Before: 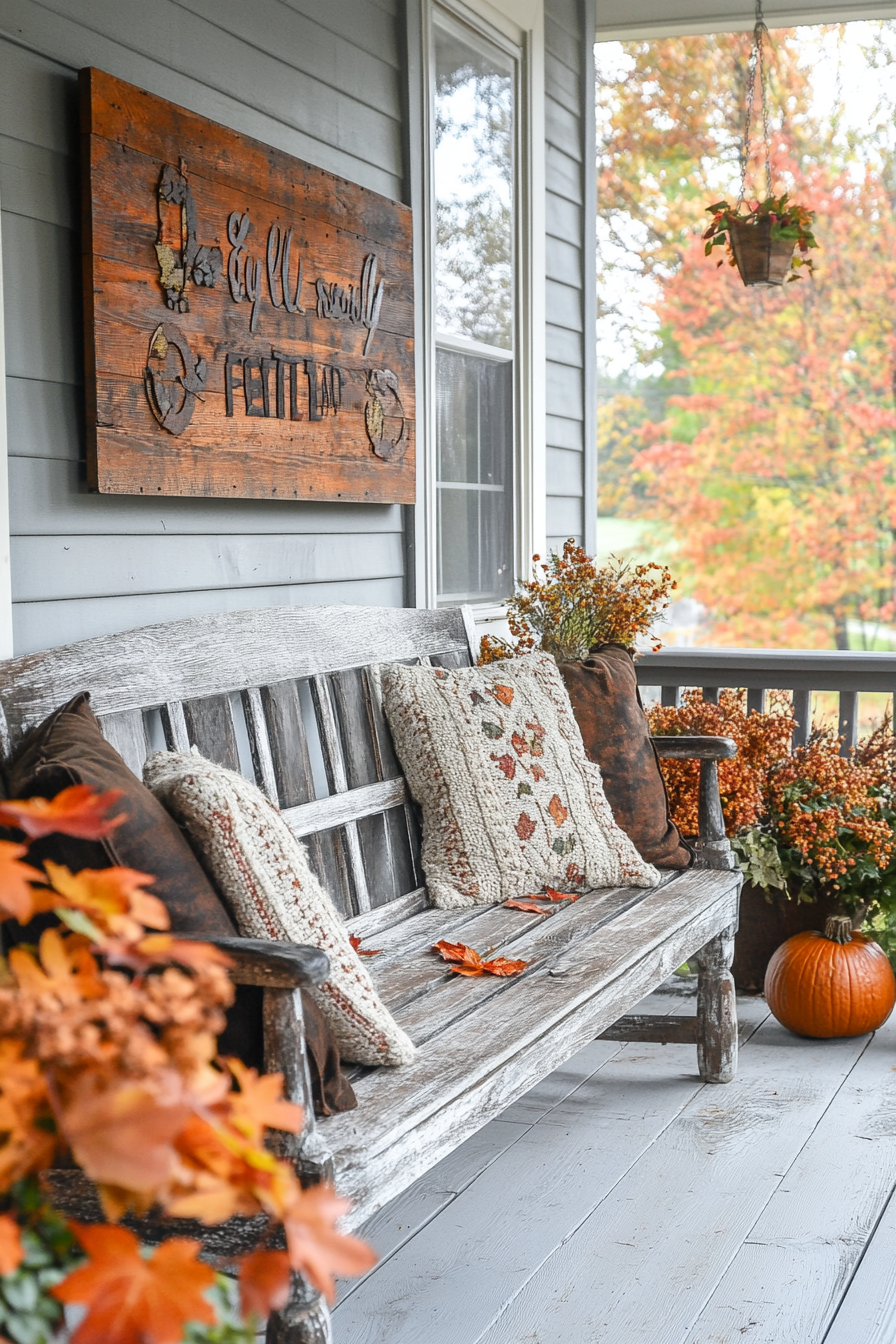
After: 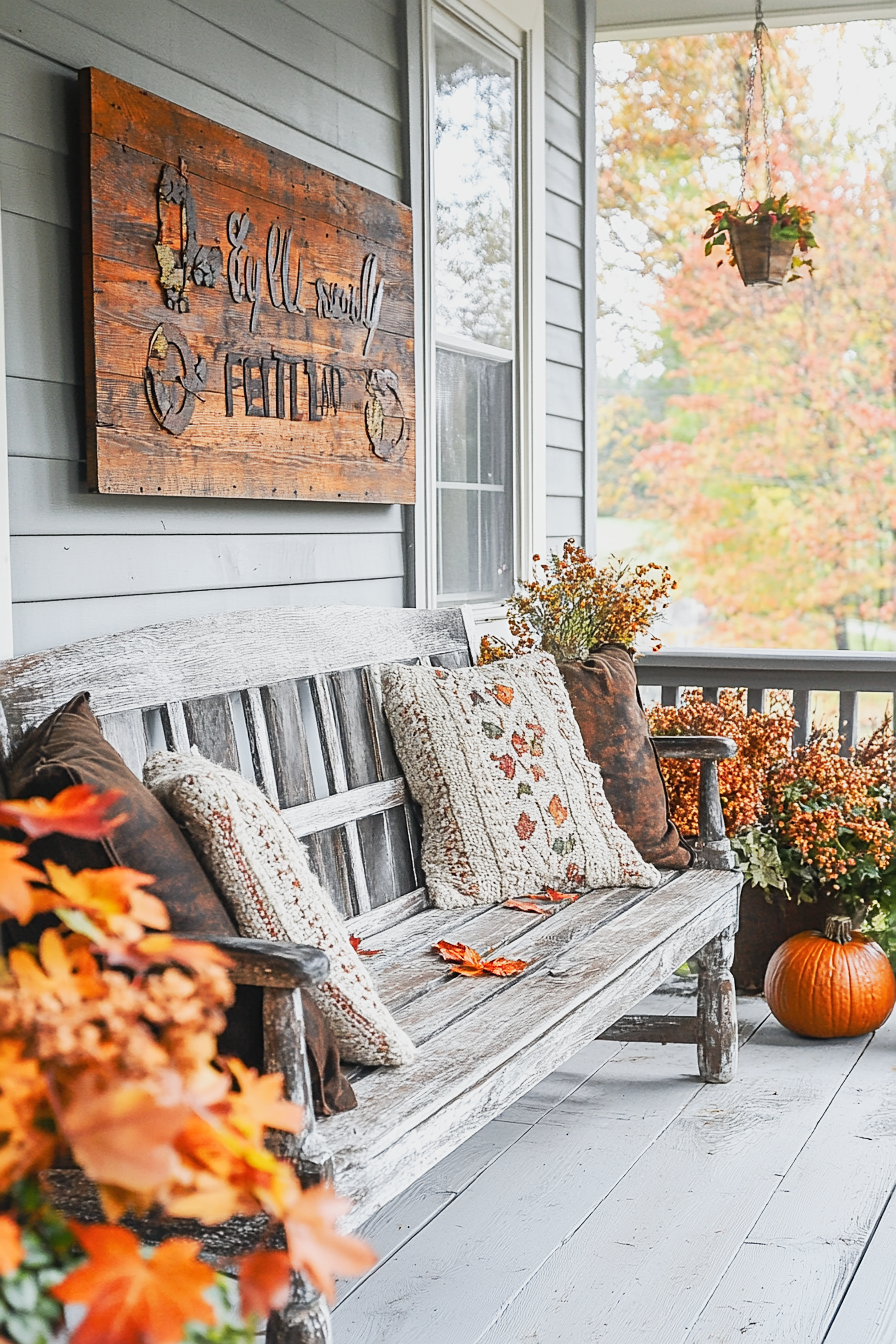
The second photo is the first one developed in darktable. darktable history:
sharpen: on, module defaults
tone curve: curves: ch0 [(0, 0.026) (0.181, 0.223) (0.405, 0.46) (0.456, 0.528) (0.634, 0.728) (0.877, 0.89) (0.984, 0.935)]; ch1 [(0, 0) (0.443, 0.43) (0.492, 0.488) (0.566, 0.579) (0.595, 0.625) (0.65, 0.657) (0.696, 0.725) (1, 1)]; ch2 [(0, 0) (0.33, 0.301) (0.421, 0.443) (0.447, 0.489) (0.495, 0.494) (0.537, 0.57) (0.586, 0.591) (0.663, 0.686) (1, 1)], preserve colors none
